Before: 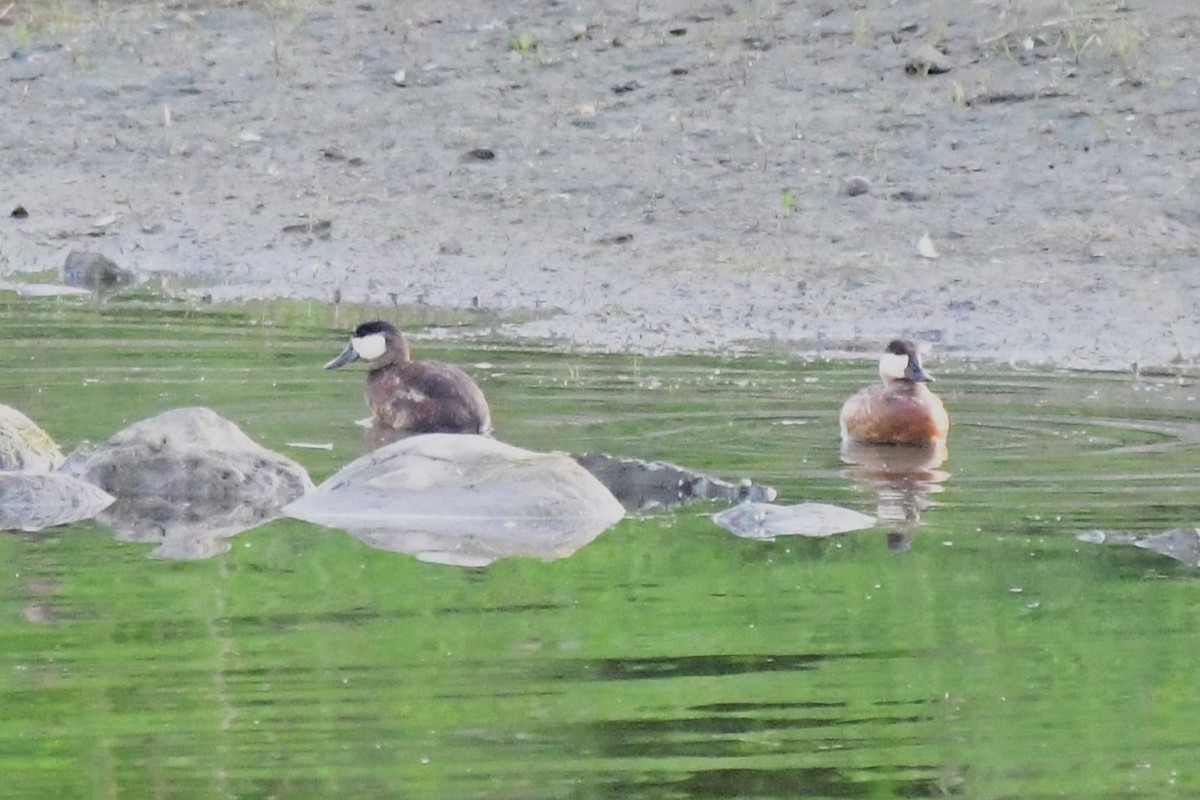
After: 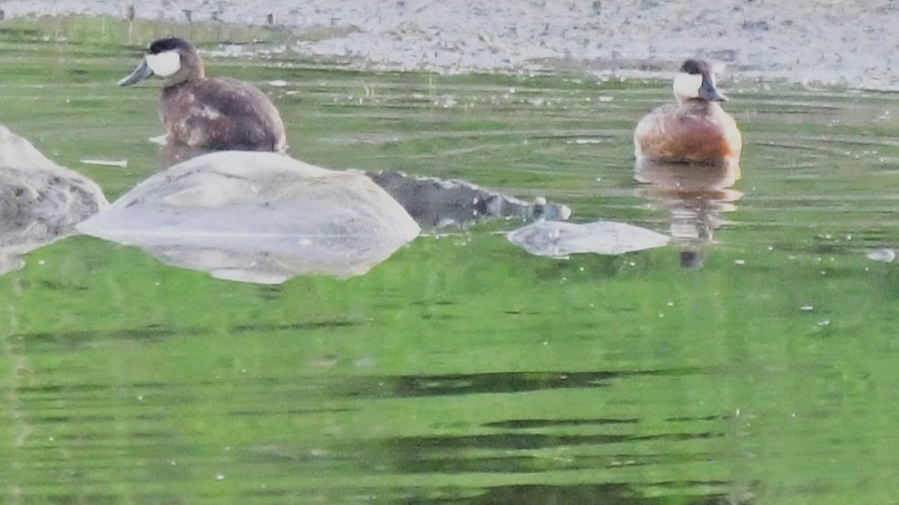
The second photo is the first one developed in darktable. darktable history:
rotate and perspective: rotation 0.174°, lens shift (vertical) 0.013, lens shift (horizontal) 0.019, shear 0.001, automatic cropping original format, crop left 0.007, crop right 0.991, crop top 0.016, crop bottom 0.997
crop and rotate: left 17.299%, top 35.115%, right 7.015%, bottom 1.024%
